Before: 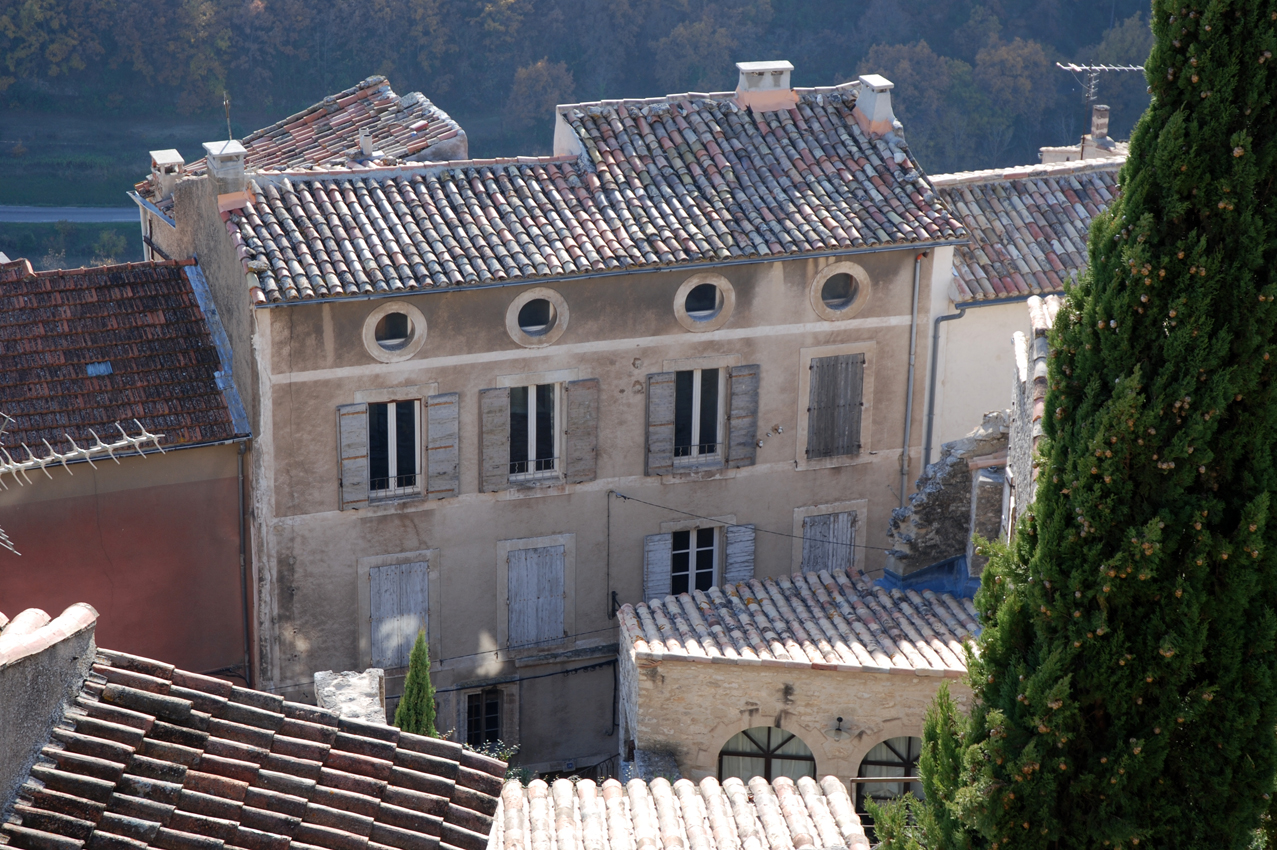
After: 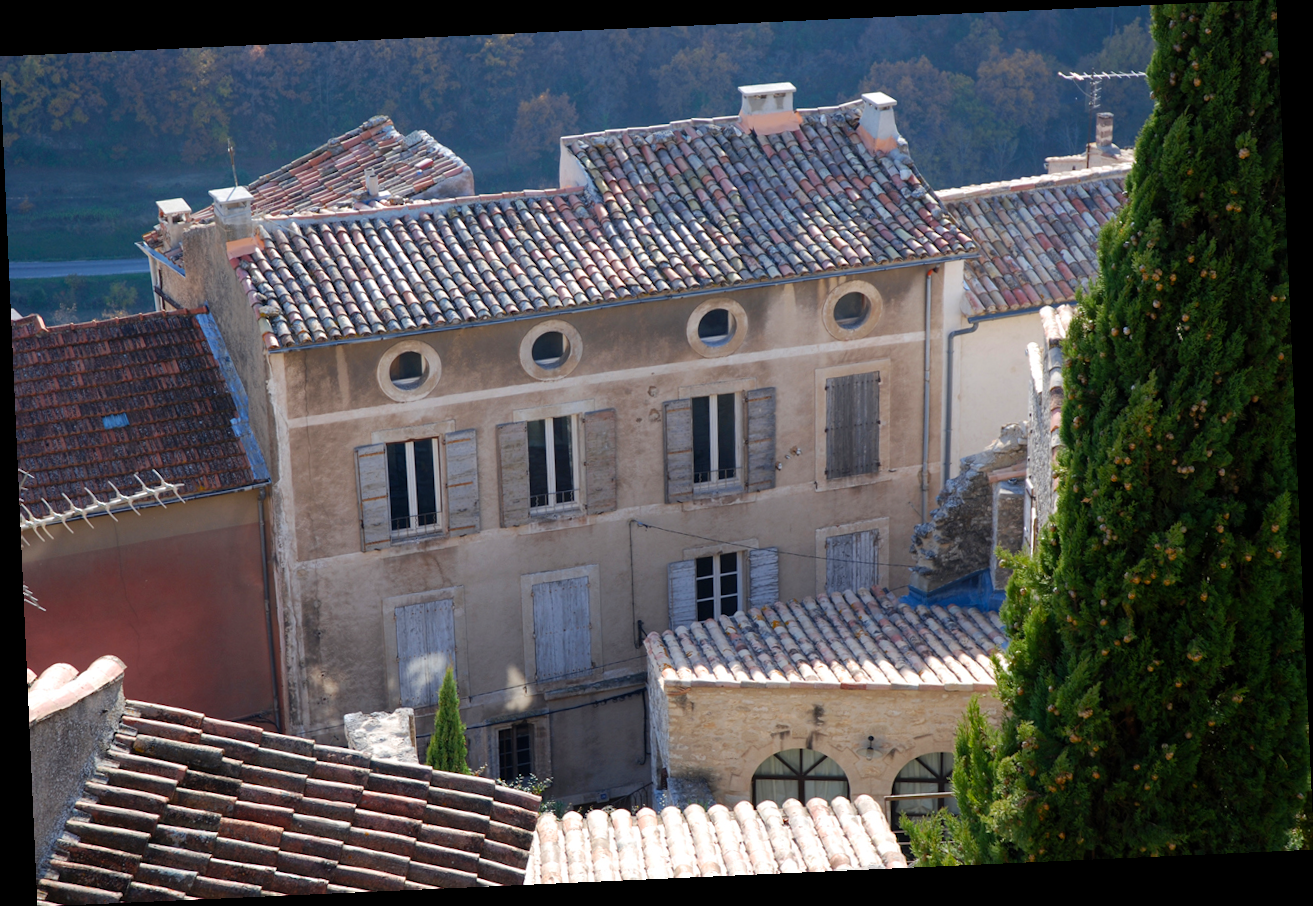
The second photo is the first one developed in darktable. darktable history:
color balance rgb: perceptual saturation grading › global saturation 20%, global vibrance 20%
rotate and perspective: rotation -2.56°, automatic cropping off
